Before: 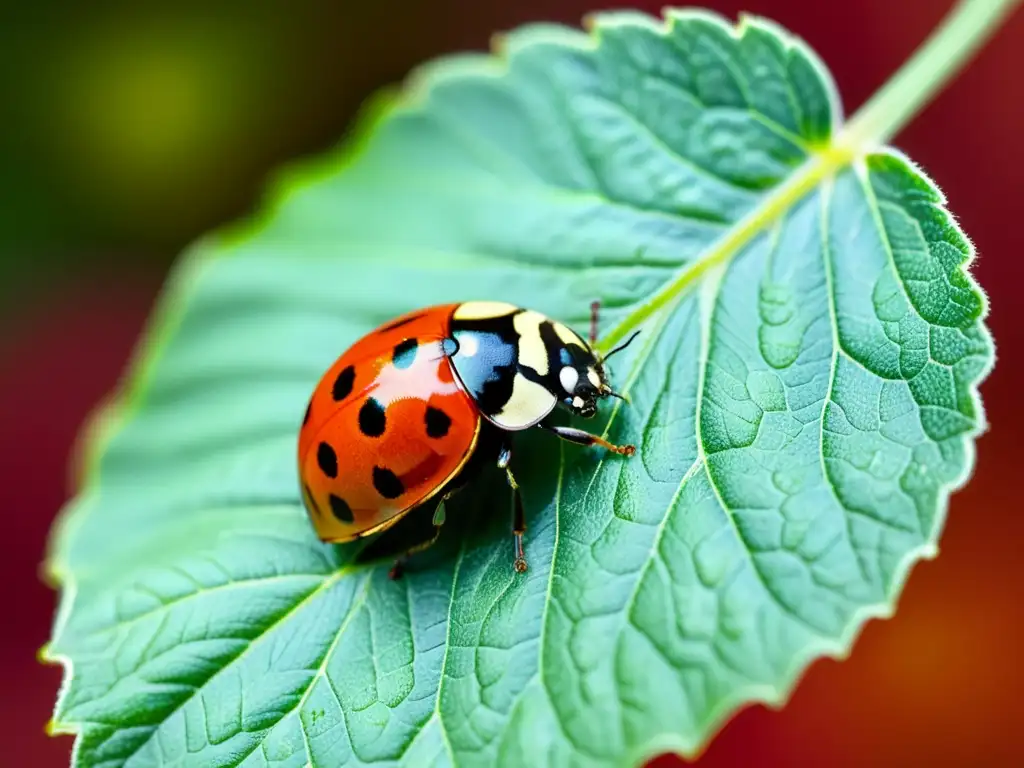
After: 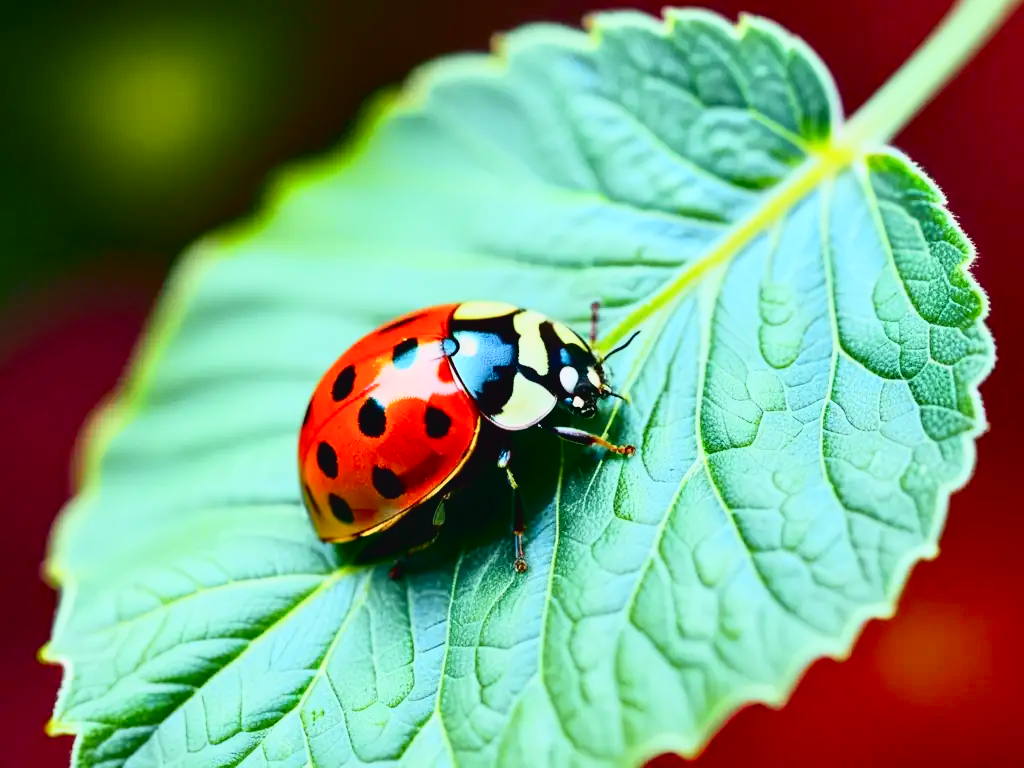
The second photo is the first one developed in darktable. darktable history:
tone curve: curves: ch0 [(0, 0.031) (0.139, 0.084) (0.311, 0.278) (0.495, 0.544) (0.718, 0.816) (0.841, 0.909) (1, 0.967)]; ch1 [(0, 0) (0.272, 0.249) (0.388, 0.385) (0.479, 0.456) (0.495, 0.497) (0.538, 0.55) (0.578, 0.595) (0.707, 0.778) (1, 1)]; ch2 [(0, 0) (0.125, 0.089) (0.353, 0.329) (0.443, 0.408) (0.502, 0.495) (0.56, 0.553) (0.608, 0.631) (1, 1)], color space Lab, independent channels, preserve colors none
